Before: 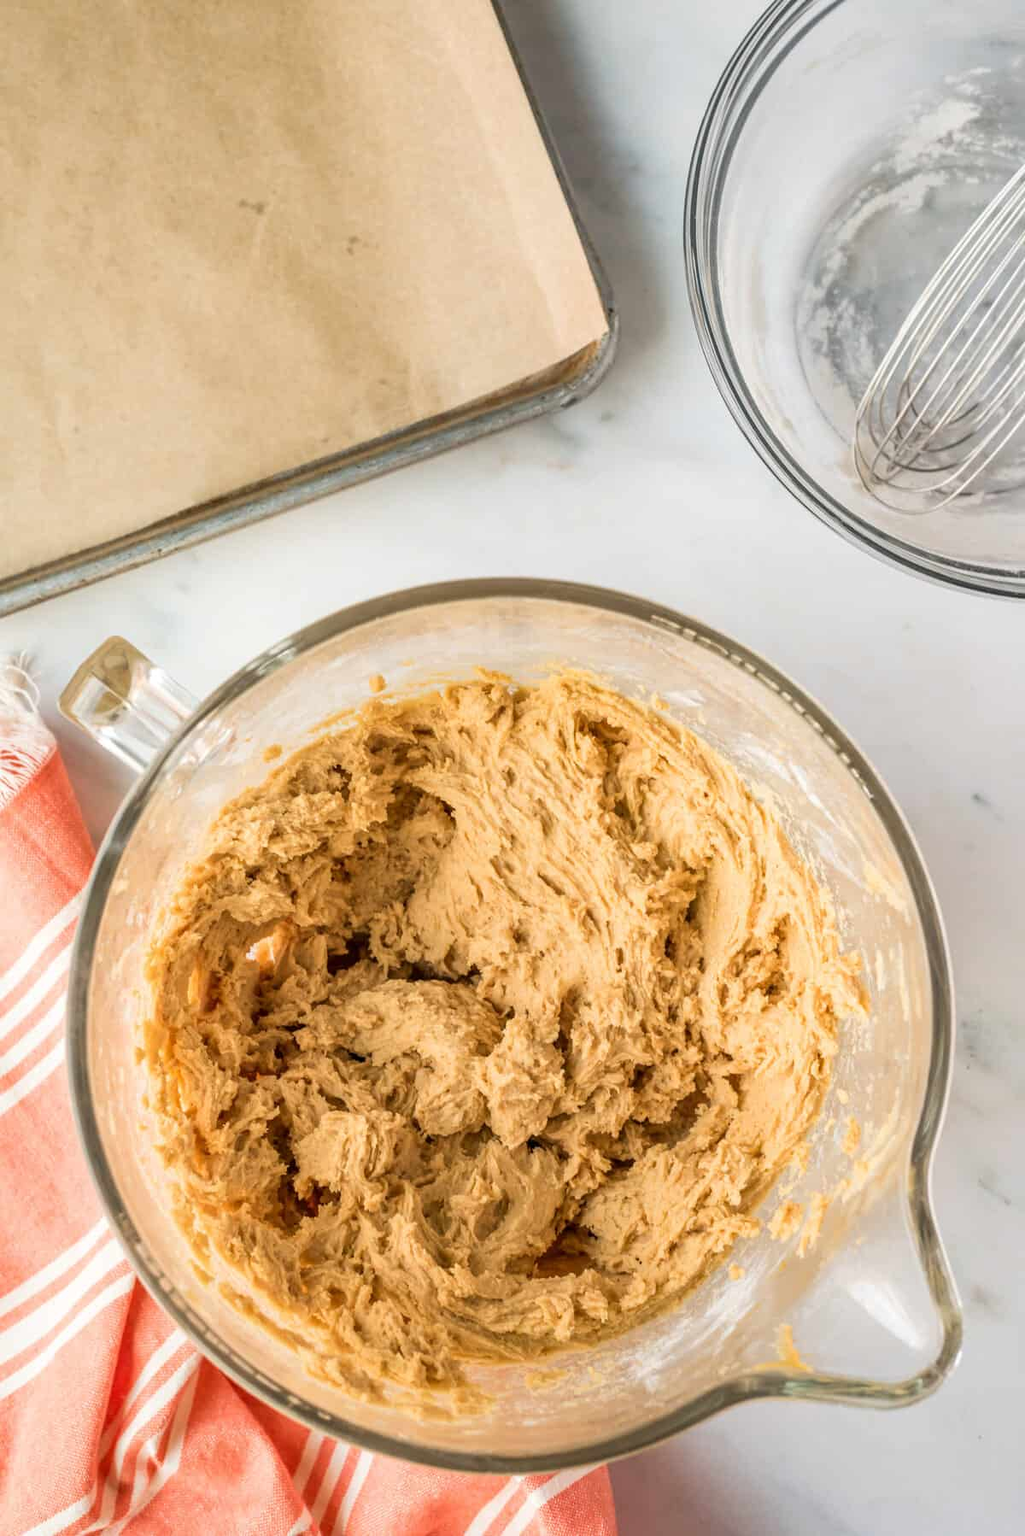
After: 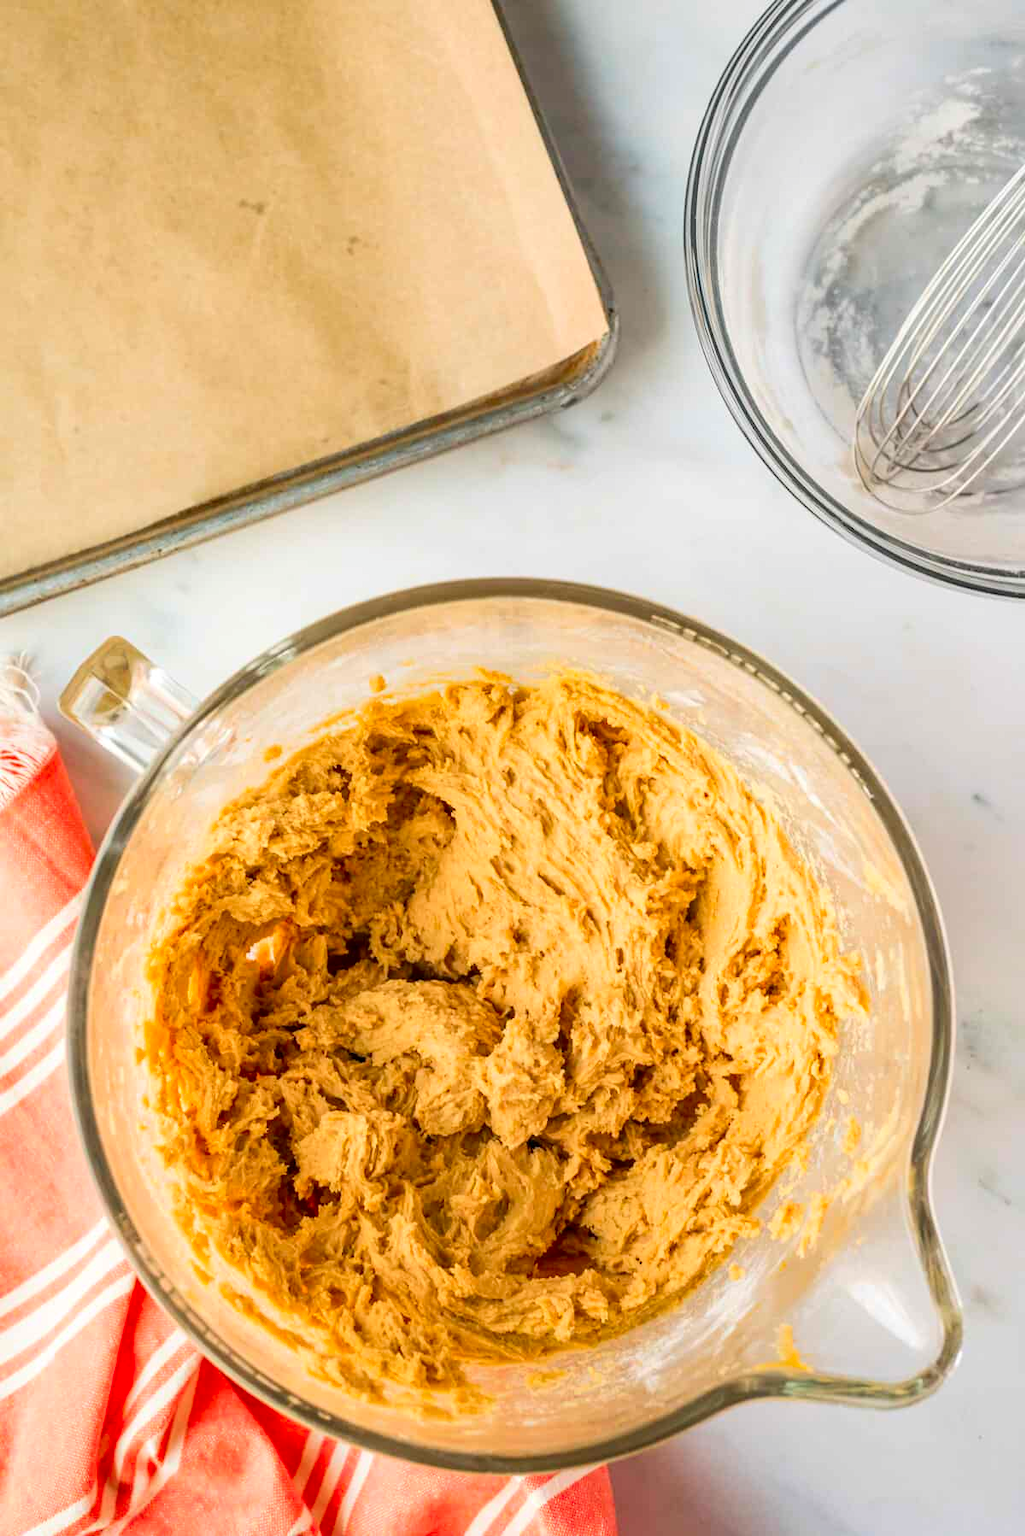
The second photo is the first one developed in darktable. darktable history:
tone equalizer: edges refinement/feathering 500, mask exposure compensation -1.57 EV, preserve details no
contrast brightness saturation: contrast 0.115, saturation -0.174
color correction: highlights b* -0.049, saturation 1.79
